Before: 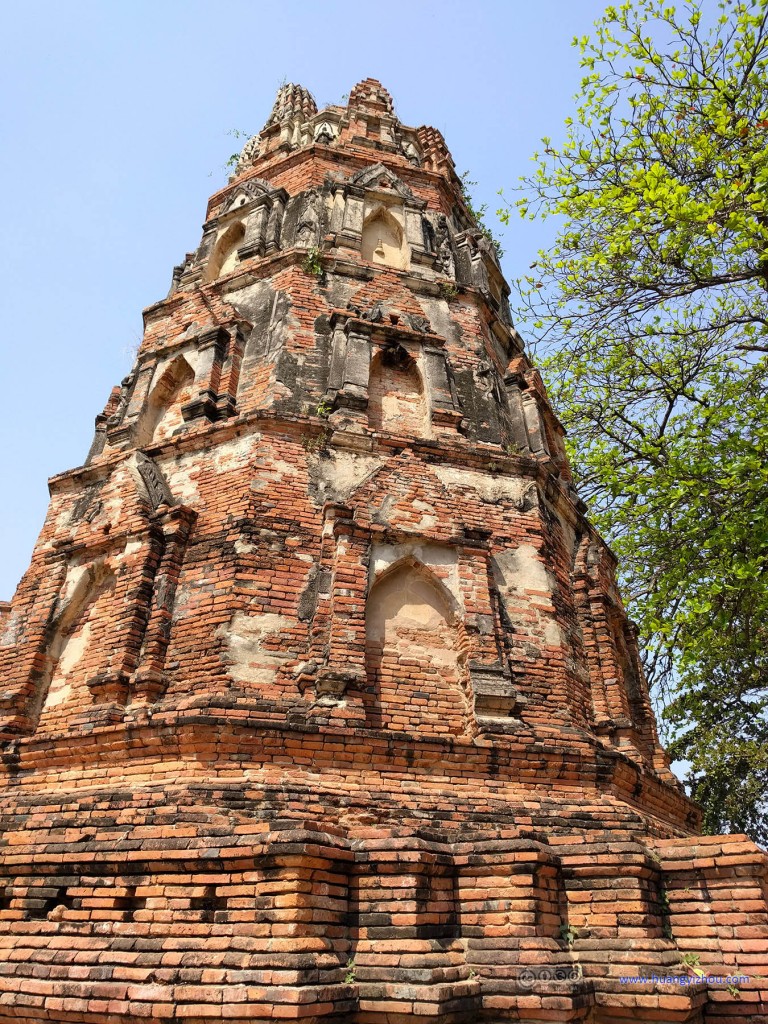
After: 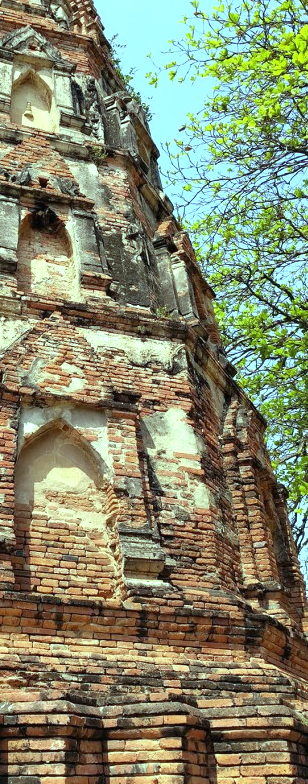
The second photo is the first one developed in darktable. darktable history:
crop: left 45.721%, top 13.393%, right 14.118%, bottom 10.01%
tone equalizer: on, module defaults
color balance: mode lift, gamma, gain (sRGB), lift [0.997, 0.979, 1.021, 1.011], gamma [1, 1.084, 0.916, 0.998], gain [1, 0.87, 1.13, 1.101], contrast 4.55%, contrast fulcrum 38.24%, output saturation 104.09%
exposure: exposure 0.3 EV, compensate highlight preservation false
